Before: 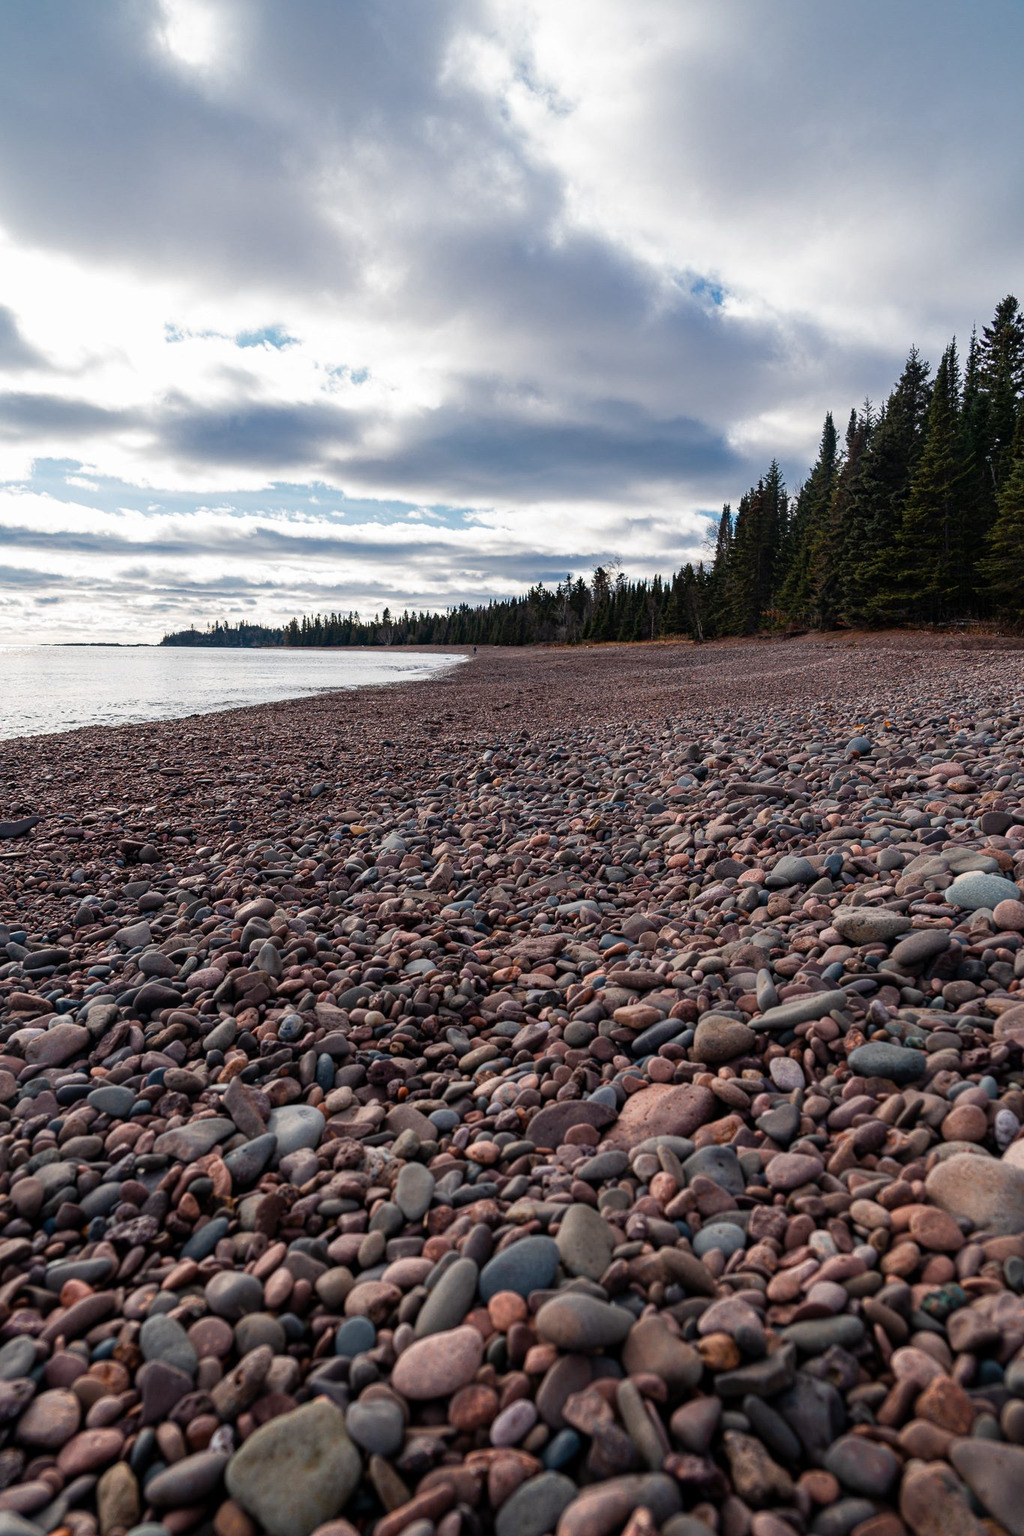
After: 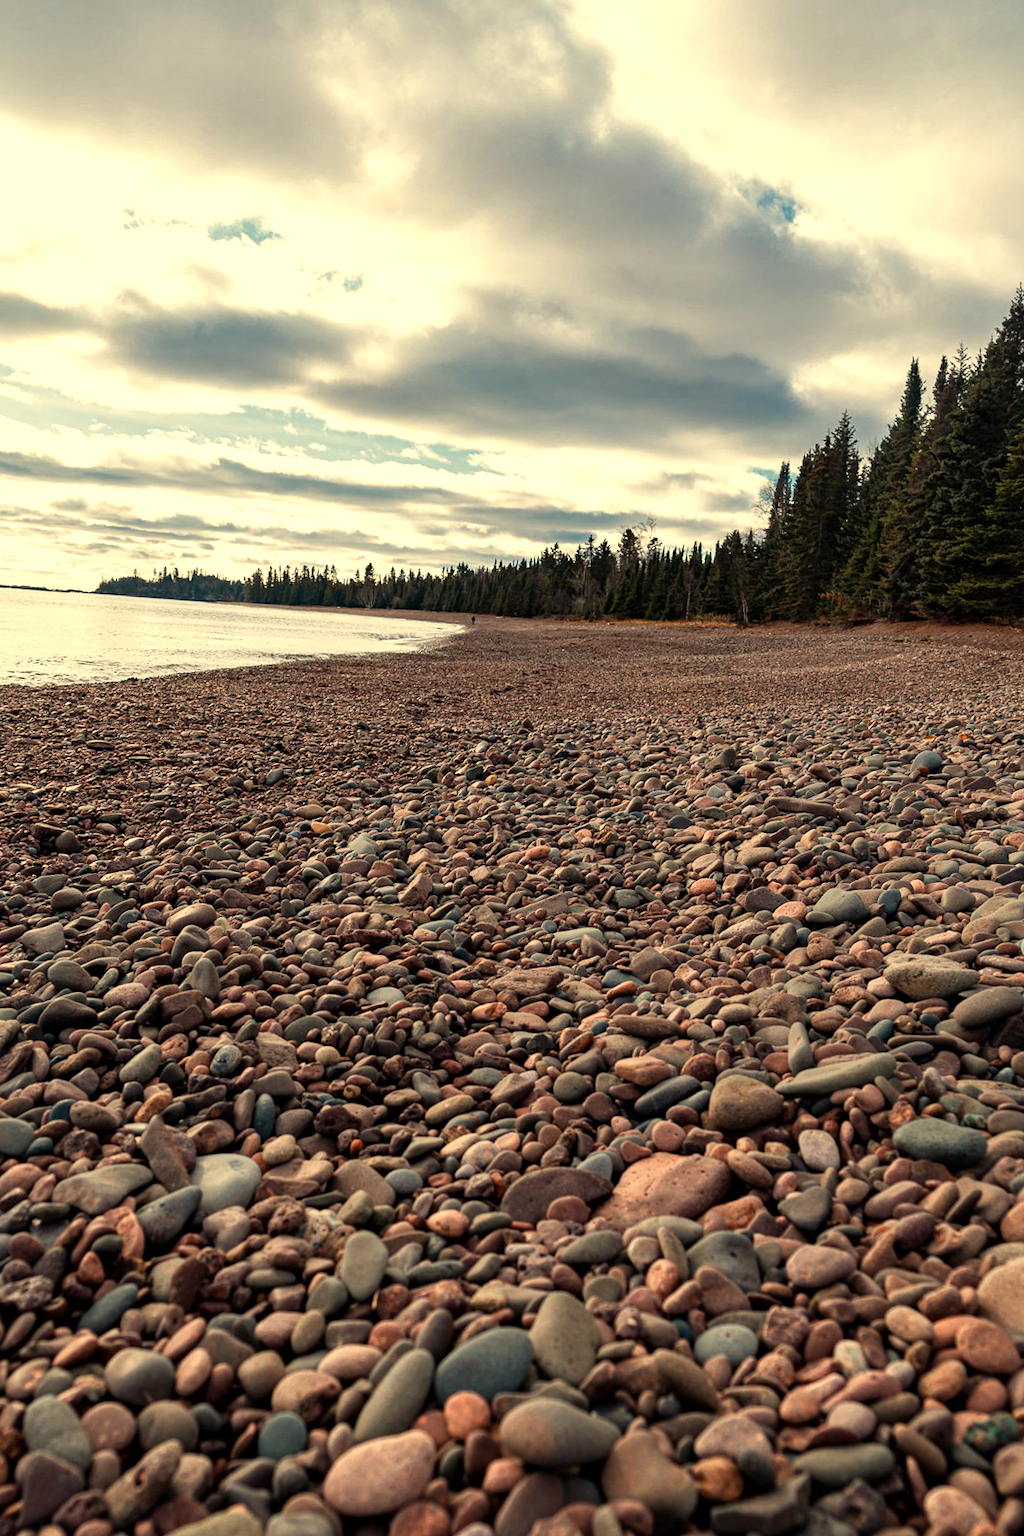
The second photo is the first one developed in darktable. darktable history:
white balance: red 1.08, blue 0.791
local contrast: mode bilateral grid, contrast 20, coarseness 50, detail 120%, midtone range 0.2
crop and rotate: angle -3.27°, left 5.211%, top 5.211%, right 4.607%, bottom 4.607%
exposure: exposure 0.29 EV, compensate highlight preservation false
